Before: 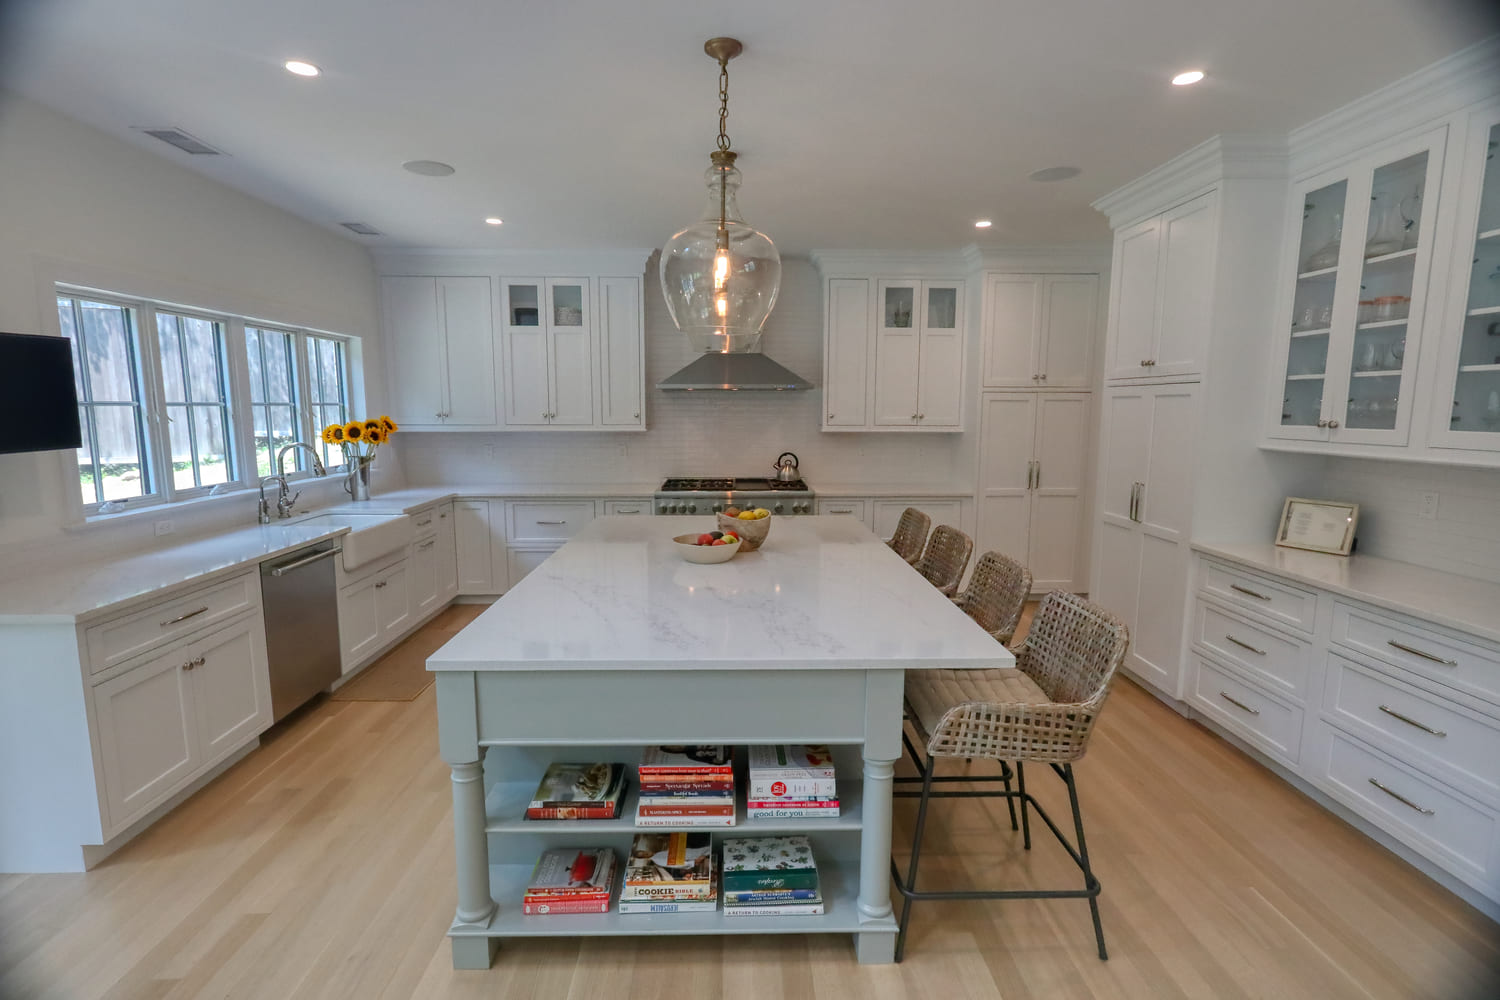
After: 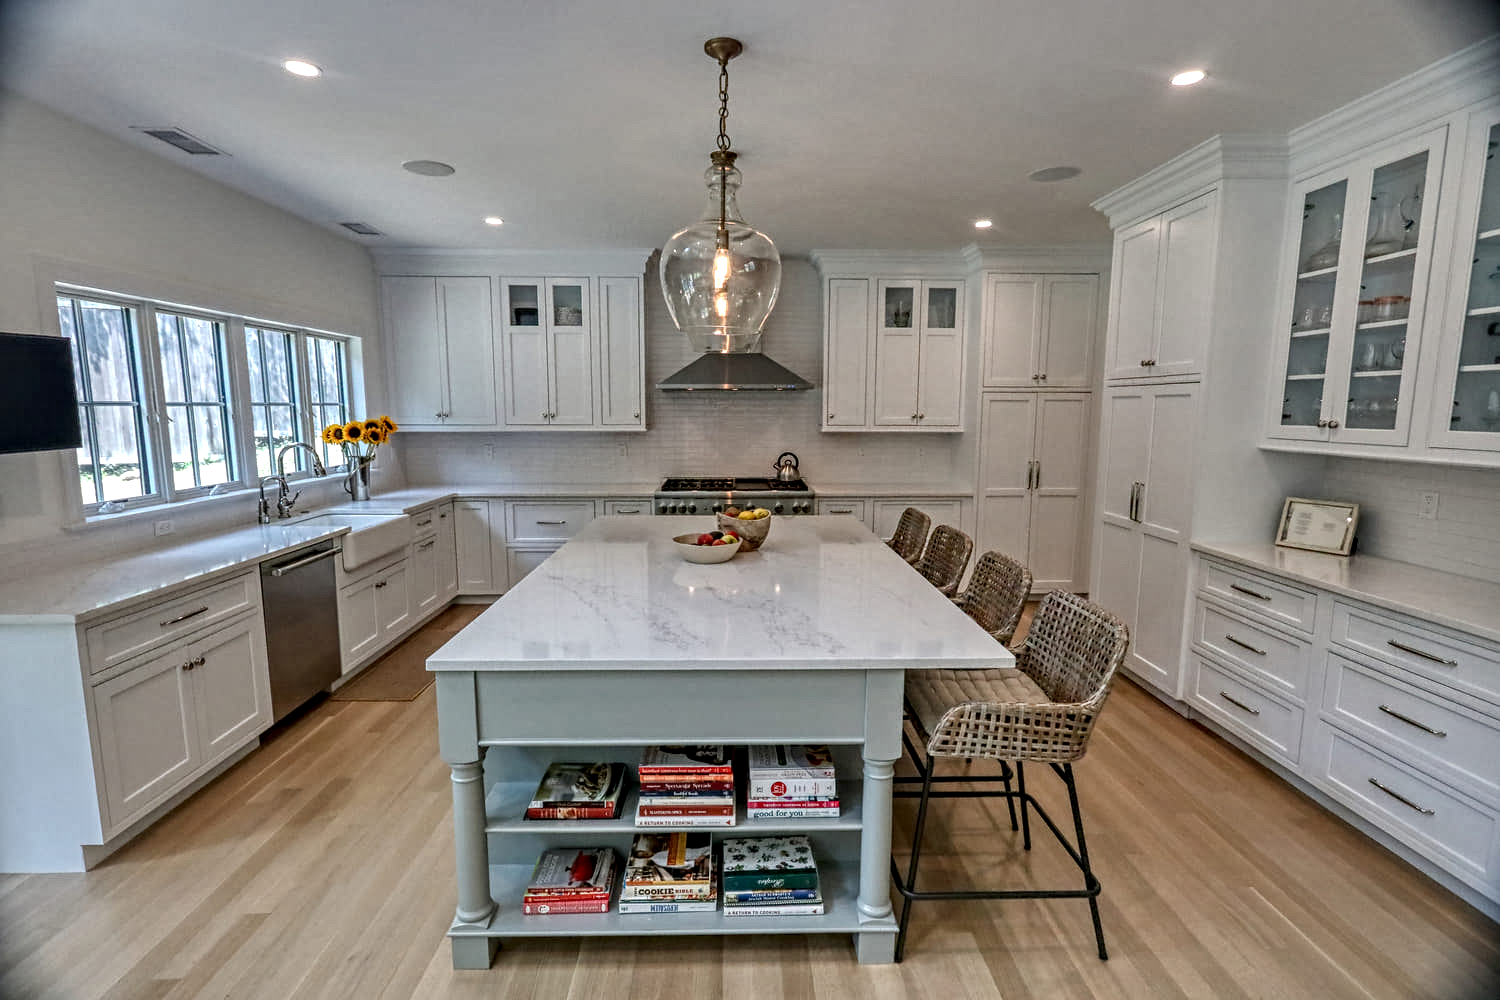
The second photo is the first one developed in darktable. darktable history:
contrast equalizer: octaves 7, y [[0.506, 0.531, 0.562, 0.606, 0.638, 0.669], [0.5 ×6], [0.5 ×6], [0 ×6], [0 ×6]]
local contrast: highlights 61%, detail 143%, midtone range 0.428
